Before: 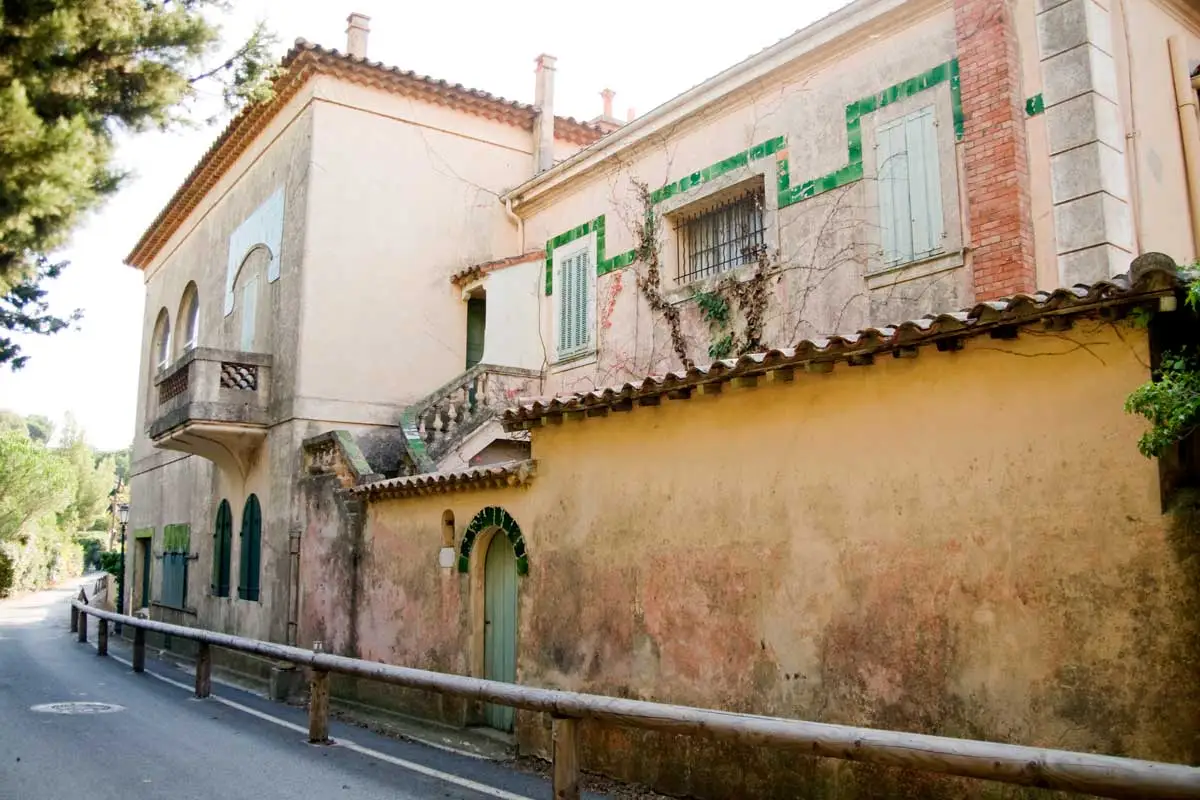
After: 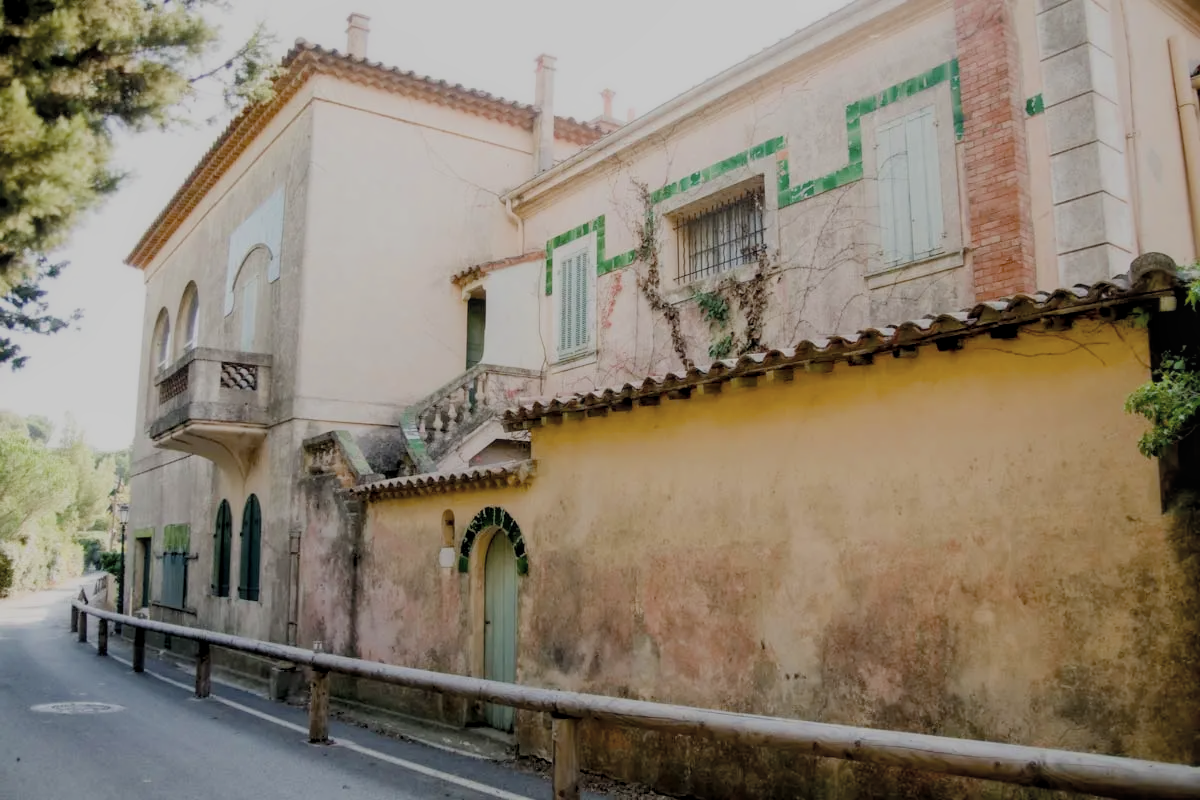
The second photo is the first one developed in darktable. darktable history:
local contrast: on, module defaults
contrast brightness saturation: contrast -0.05, saturation -0.41
contrast equalizer: octaves 7, y [[0.502, 0.505, 0.512, 0.529, 0.564, 0.588], [0.5 ×6], [0.502, 0.505, 0.512, 0.529, 0.564, 0.588], [0, 0.001, 0.001, 0.004, 0.008, 0.011], [0, 0.001, 0.001, 0.004, 0.008, 0.011]], mix -1
filmic rgb: black relative exposure -8.79 EV, white relative exposure 4.98 EV, threshold 6 EV, target black luminance 0%, hardness 3.77, latitude 66.34%, contrast 0.822, highlights saturation mix 10%, shadows ↔ highlights balance 20%, add noise in highlights 0.1, color science v4 (2020), iterations of high-quality reconstruction 0, type of noise poissonian, enable highlight reconstruction true
